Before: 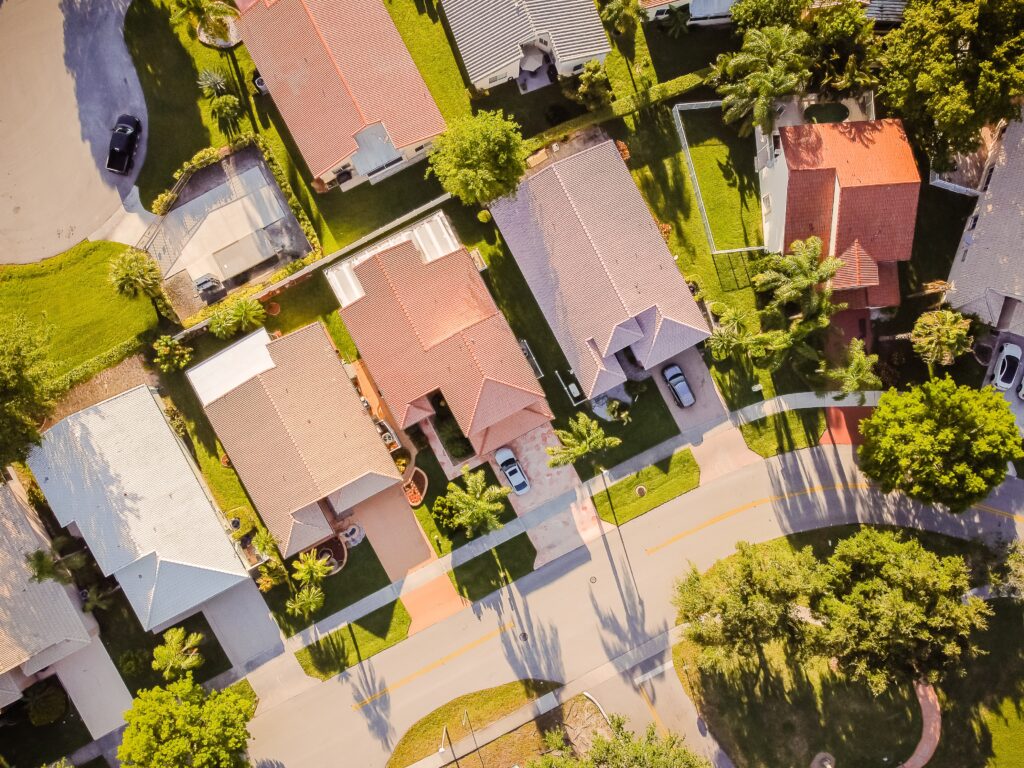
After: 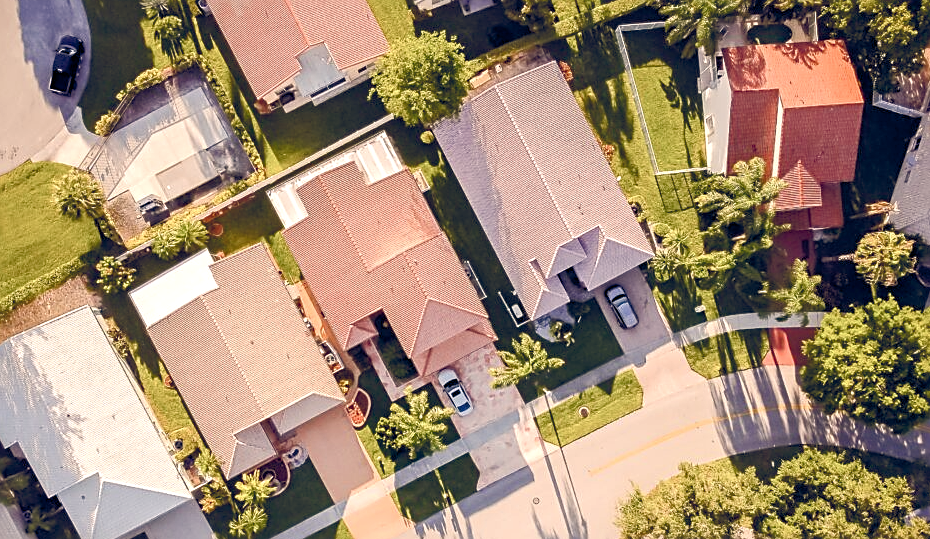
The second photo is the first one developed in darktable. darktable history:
crop: left 5.596%, top 10.314%, right 3.534%, bottom 19.395%
sharpen: on, module defaults
color balance rgb: highlights gain › chroma 2.94%, highlights gain › hue 60.57°, global offset › chroma 0.25%, global offset › hue 256.52°, perceptual saturation grading › global saturation 20%, perceptual saturation grading › highlights -50%, perceptual saturation grading › shadows 30%, contrast 15%
shadows and highlights: shadows 43.06, highlights 6.94
